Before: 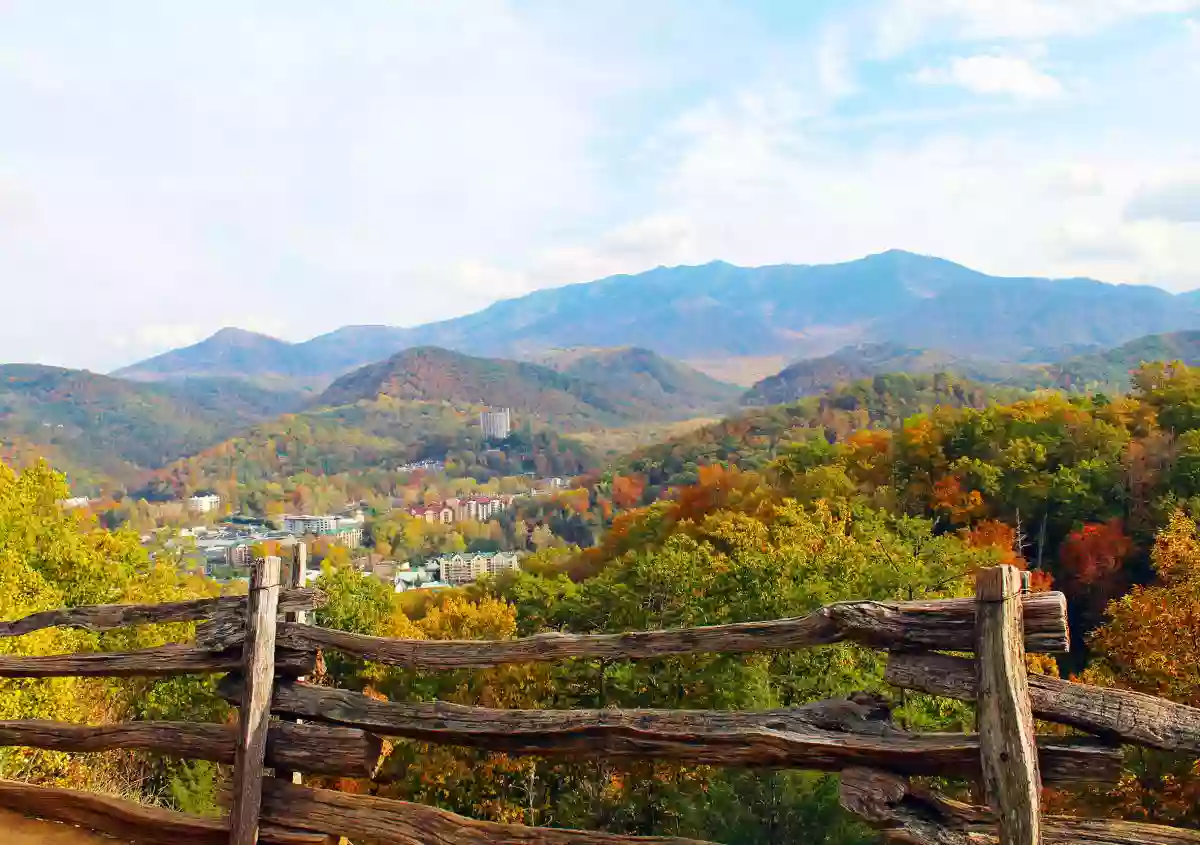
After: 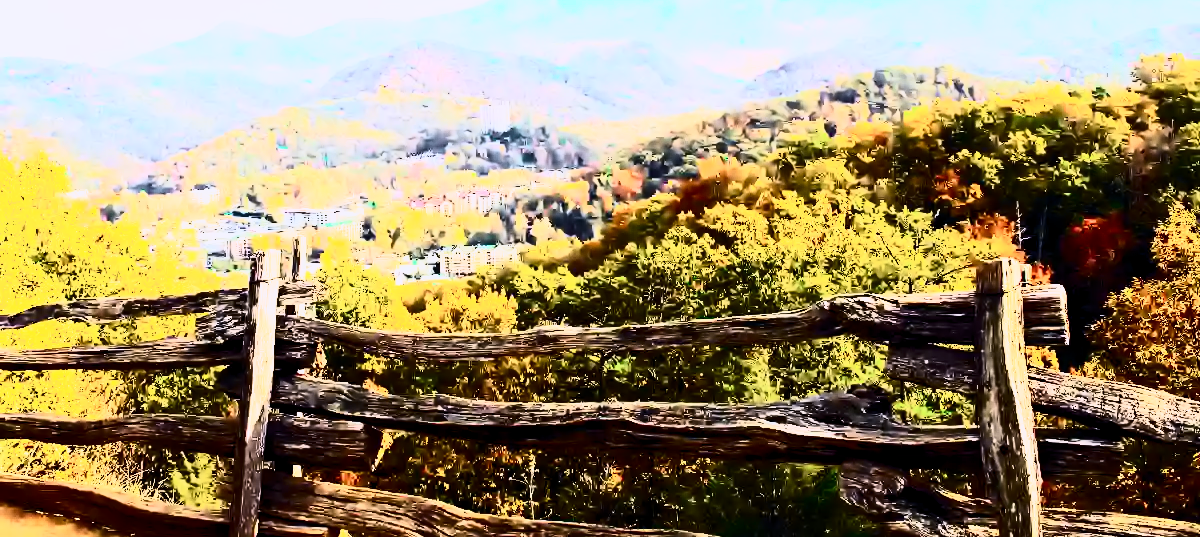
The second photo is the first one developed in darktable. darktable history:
base curve: curves: ch0 [(0, 0) (0.088, 0.125) (0.176, 0.251) (0.354, 0.501) (0.613, 0.749) (1, 0.877)], preserve colors none
crop and rotate: top 36.435%
tone curve: curves: ch0 [(0.003, 0.003) (0.104, 0.069) (0.236, 0.218) (0.401, 0.443) (0.495, 0.55) (0.625, 0.67) (0.819, 0.841) (0.96, 0.899)]; ch1 [(0, 0) (0.161, 0.092) (0.37, 0.302) (0.424, 0.402) (0.45, 0.466) (0.495, 0.506) (0.573, 0.571) (0.638, 0.641) (0.751, 0.741) (1, 1)]; ch2 [(0, 0) (0.352, 0.403) (0.466, 0.443) (0.524, 0.501) (0.56, 0.556) (1, 1)], color space Lab, independent channels, preserve colors none
levels: levels [0.016, 0.484, 0.953]
contrast brightness saturation: contrast 0.93, brightness 0.2
